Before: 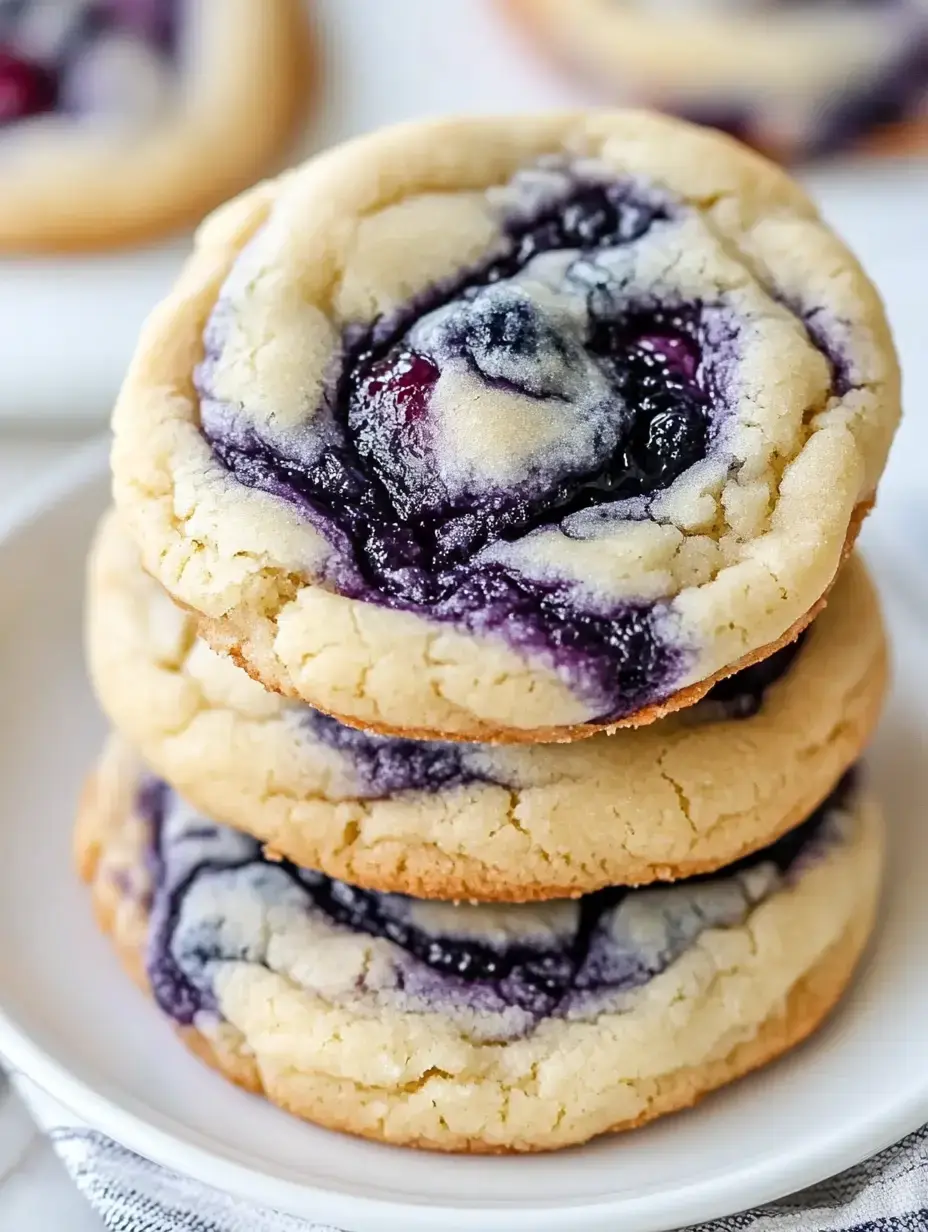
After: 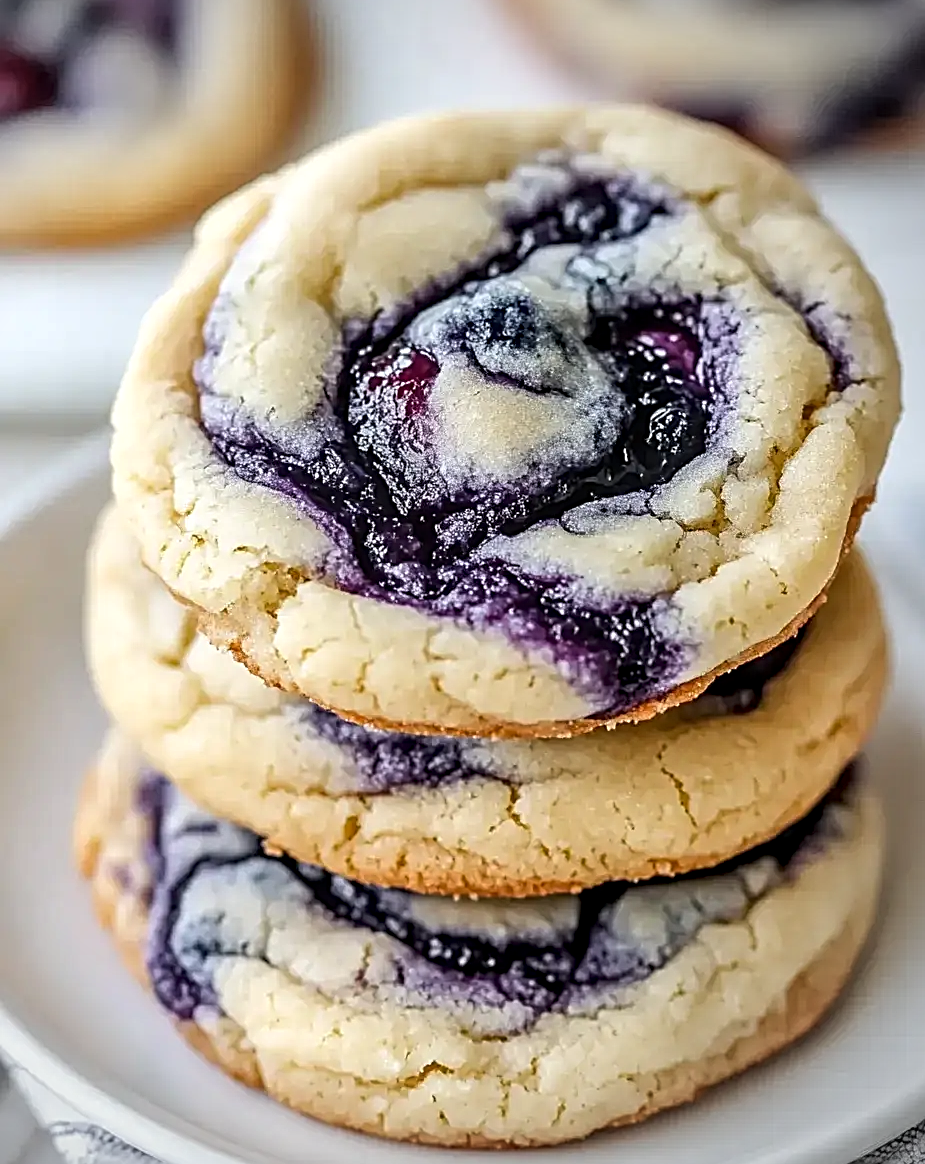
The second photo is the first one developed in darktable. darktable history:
crop: top 0.448%, right 0.264%, bottom 5.045%
vignetting: center (-0.15, 0.013)
local contrast: detail 130%
sharpen: radius 2.676, amount 0.669
